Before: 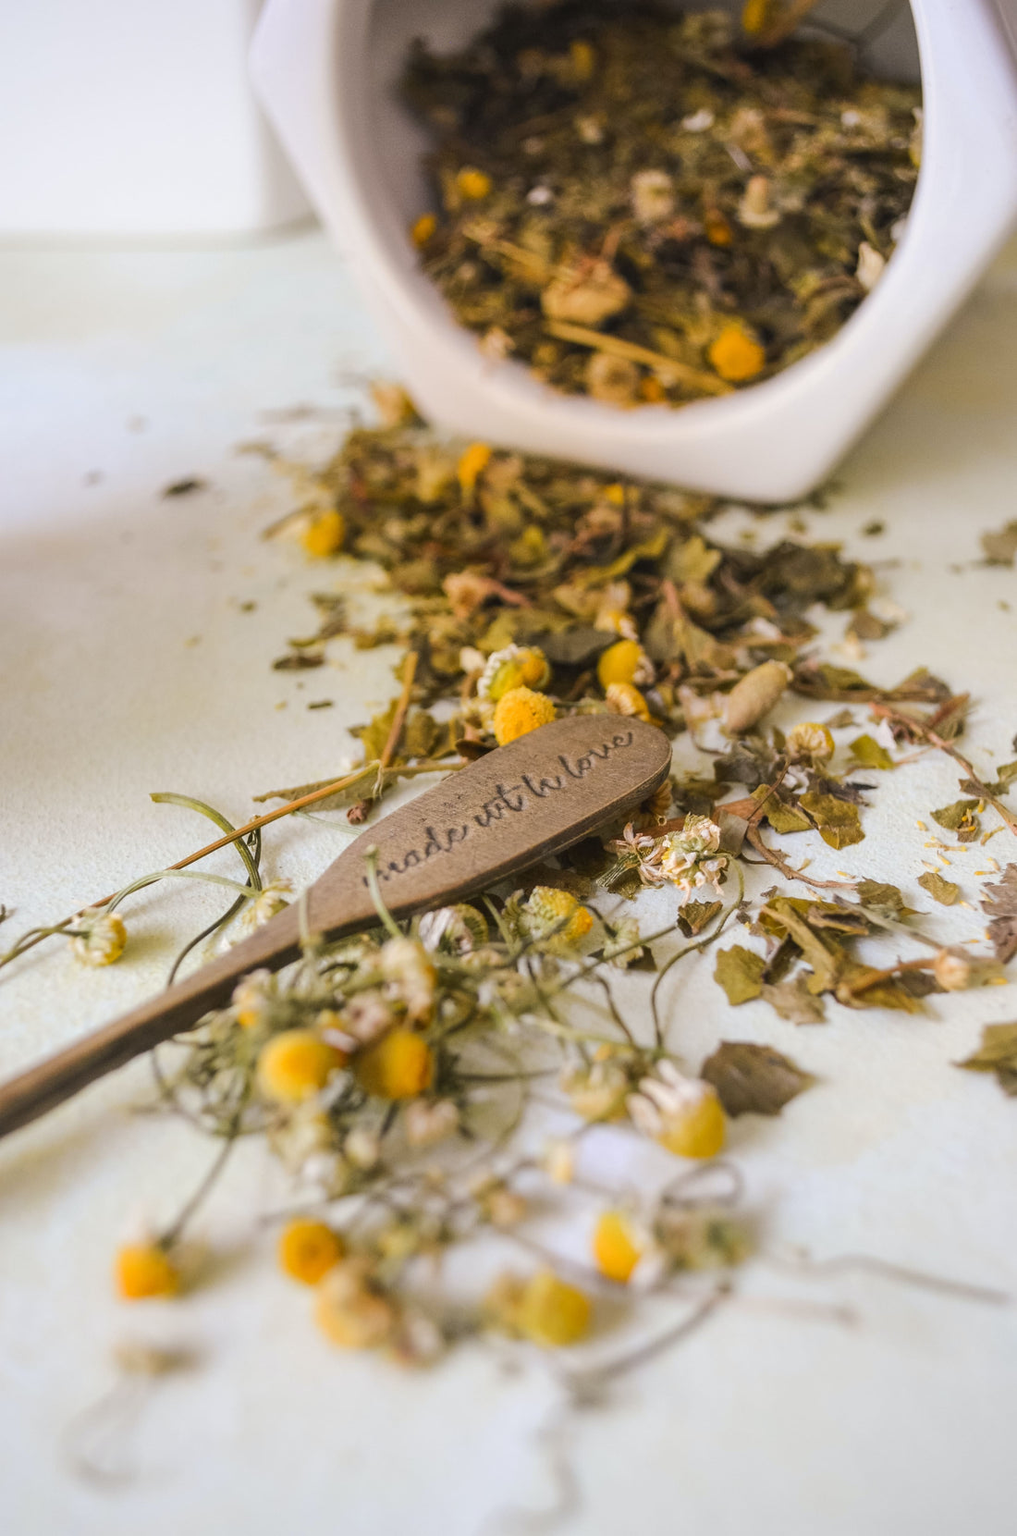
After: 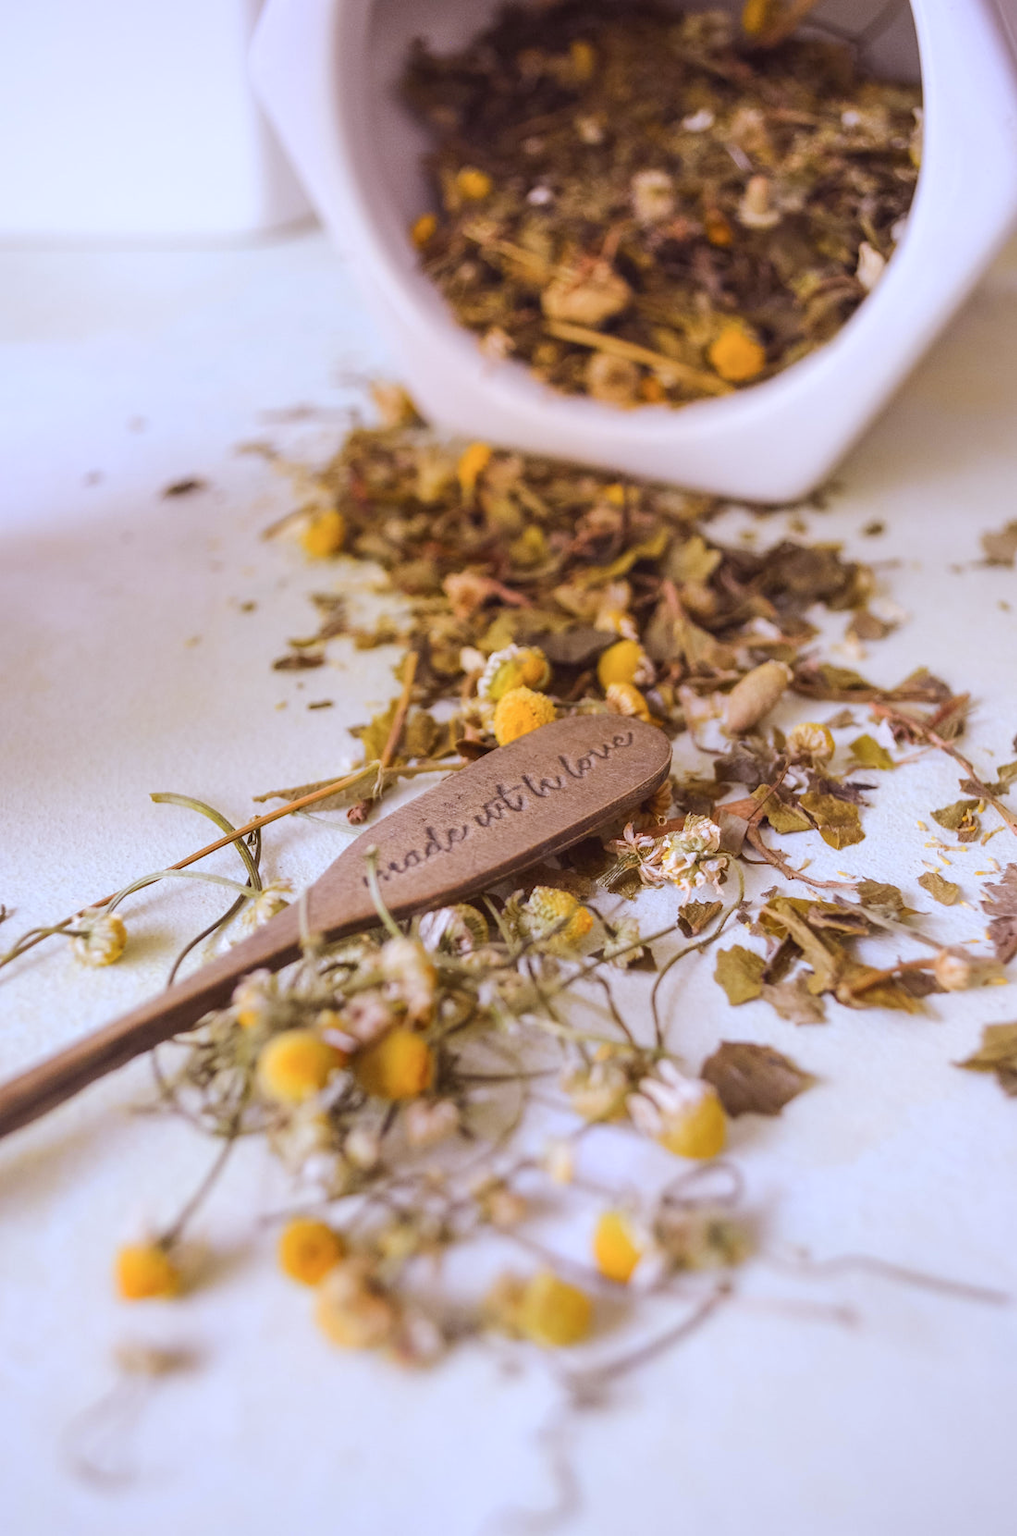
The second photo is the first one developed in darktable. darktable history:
rgb levels: mode RGB, independent channels, levels [[0, 0.474, 1], [0, 0.5, 1], [0, 0.5, 1]]
color calibration: illuminant as shot in camera, x 0.37, y 0.382, temperature 4313.32 K
